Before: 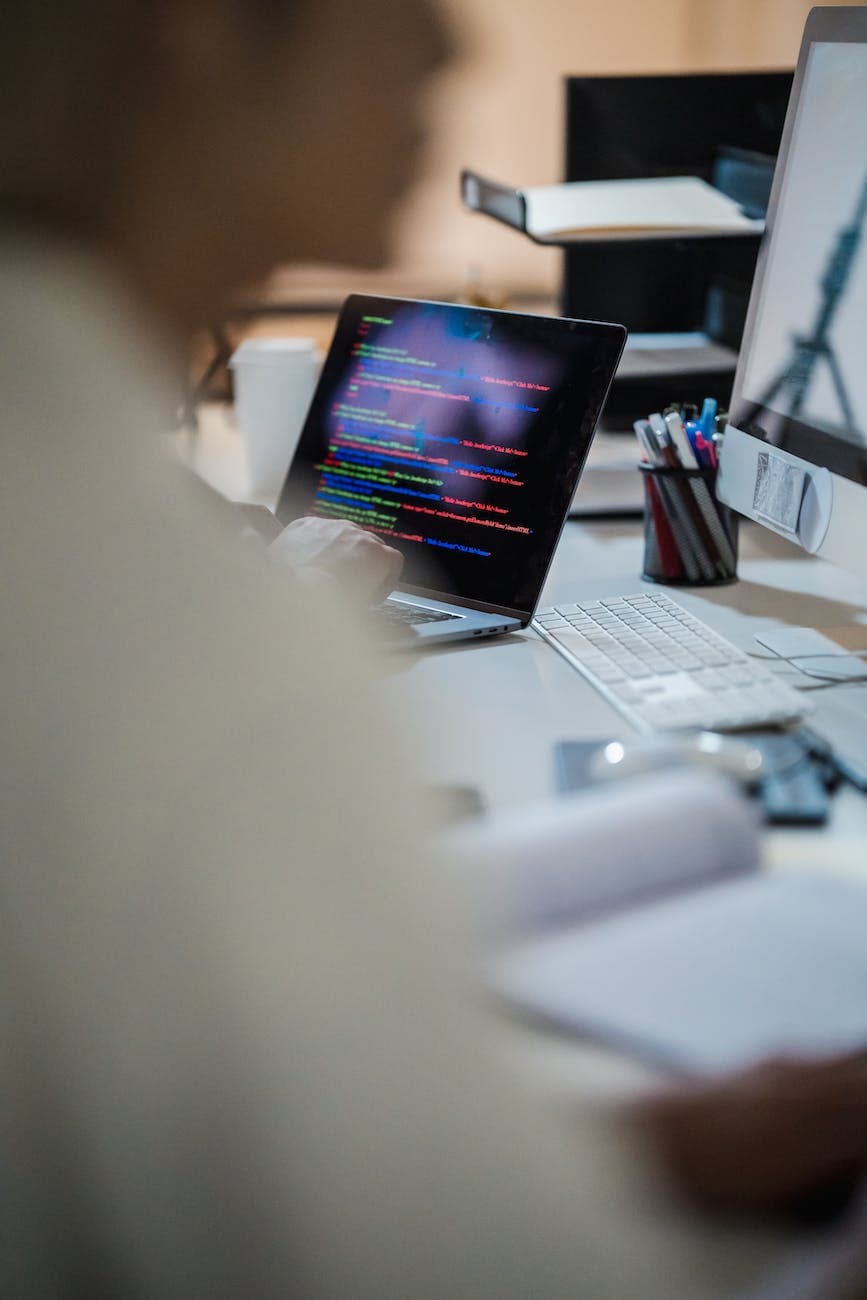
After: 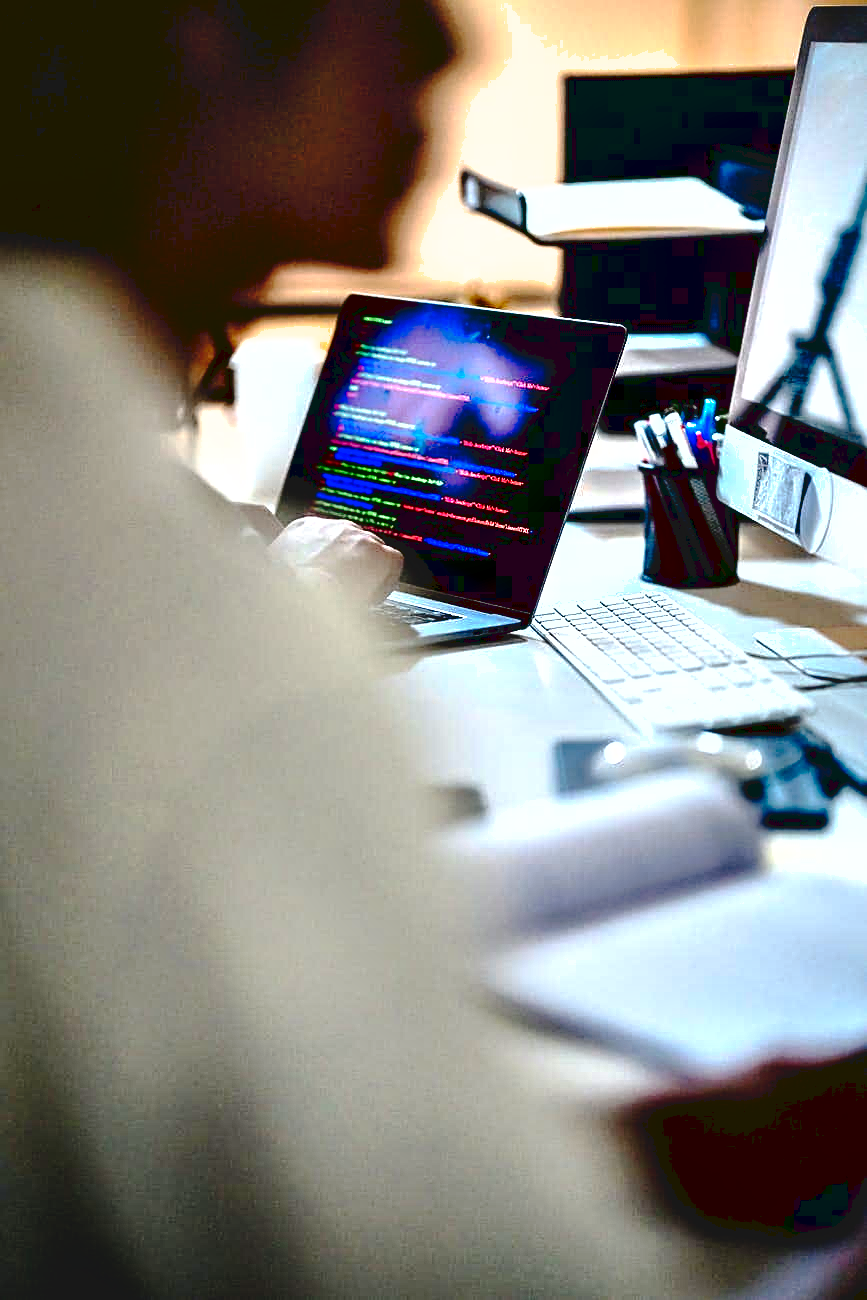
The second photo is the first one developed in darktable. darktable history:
exposure: exposure 0.603 EV, compensate exposure bias true, compensate highlight preservation false
tone curve: curves: ch0 [(0, 0) (0.003, 0.048) (0.011, 0.048) (0.025, 0.048) (0.044, 0.049) (0.069, 0.048) (0.1, 0.052) (0.136, 0.071) (0.177, 0.109) (0.224, 0.157) (0.277, 0.233) (0.335, 0.32) (0.399, 0.404) (0.468, 0.496) (0.543, 0.582) (0.623, 0.653) (0.709, 0.738) (0.801, 0.811) (0.898, 0.895) (1, 1)], preserve colors none
shadows and highlights: on, module defaults
tone equalizer: on, module defaults
contrast brightness saturation: contrast 0.224, brightness -0.191, saturation 0.23
sharpen: on, module defaults
contrast equalizer: y [[0.627 ×6], [0.563 ×6], [0 ×6], [0 ×6], [0 ×6]]
